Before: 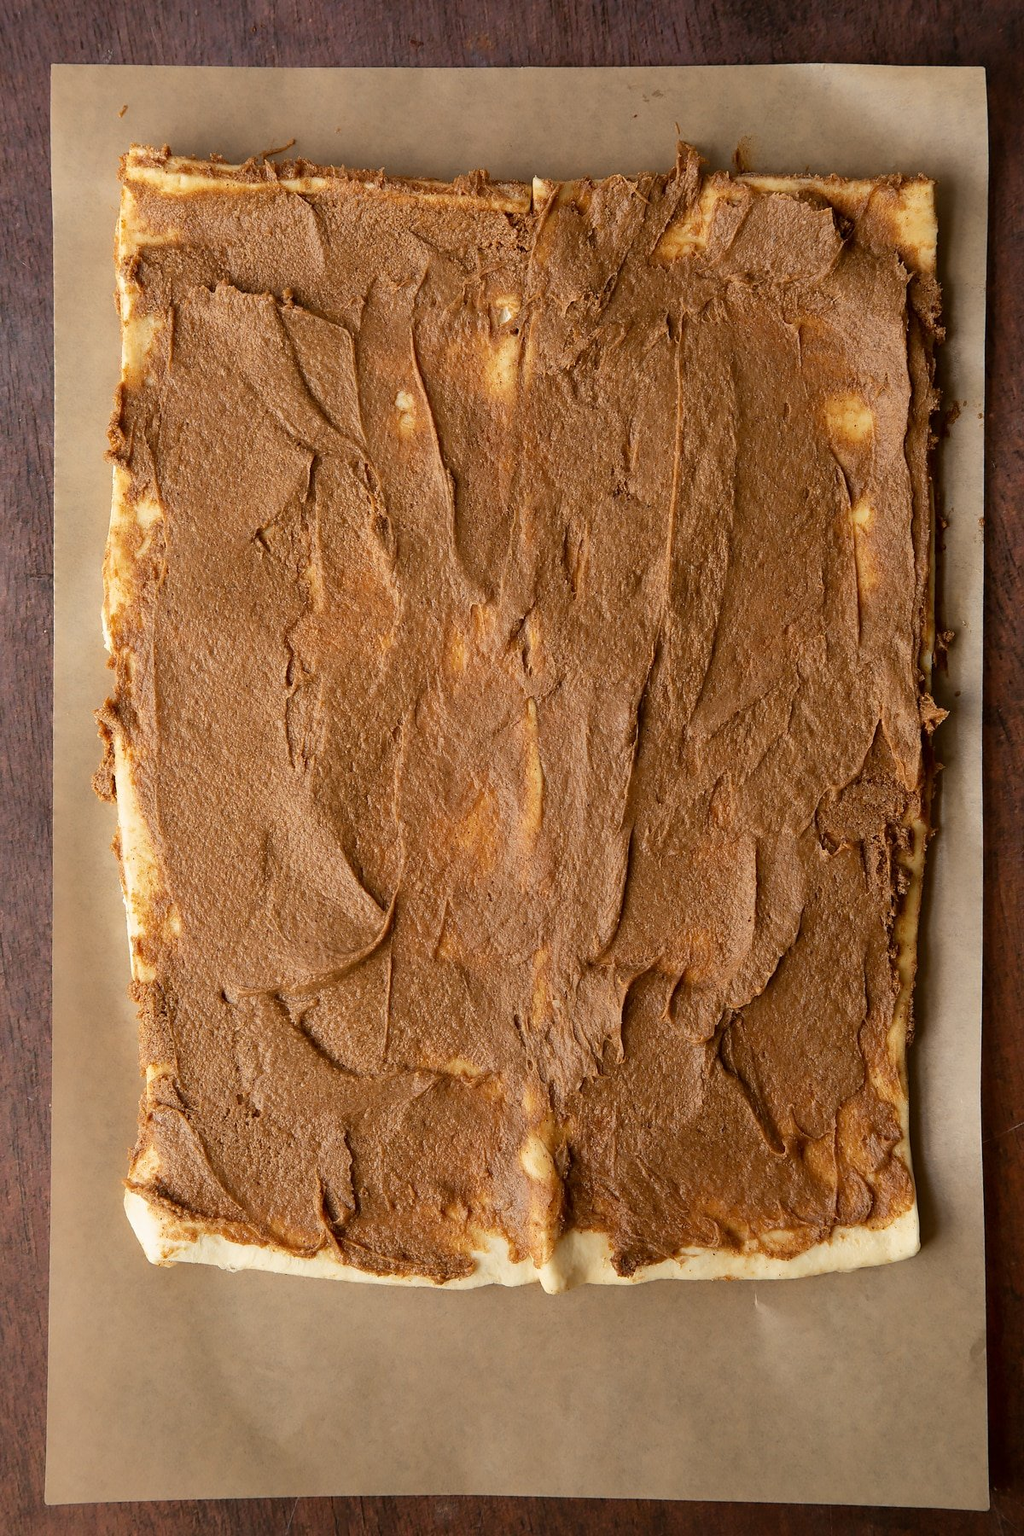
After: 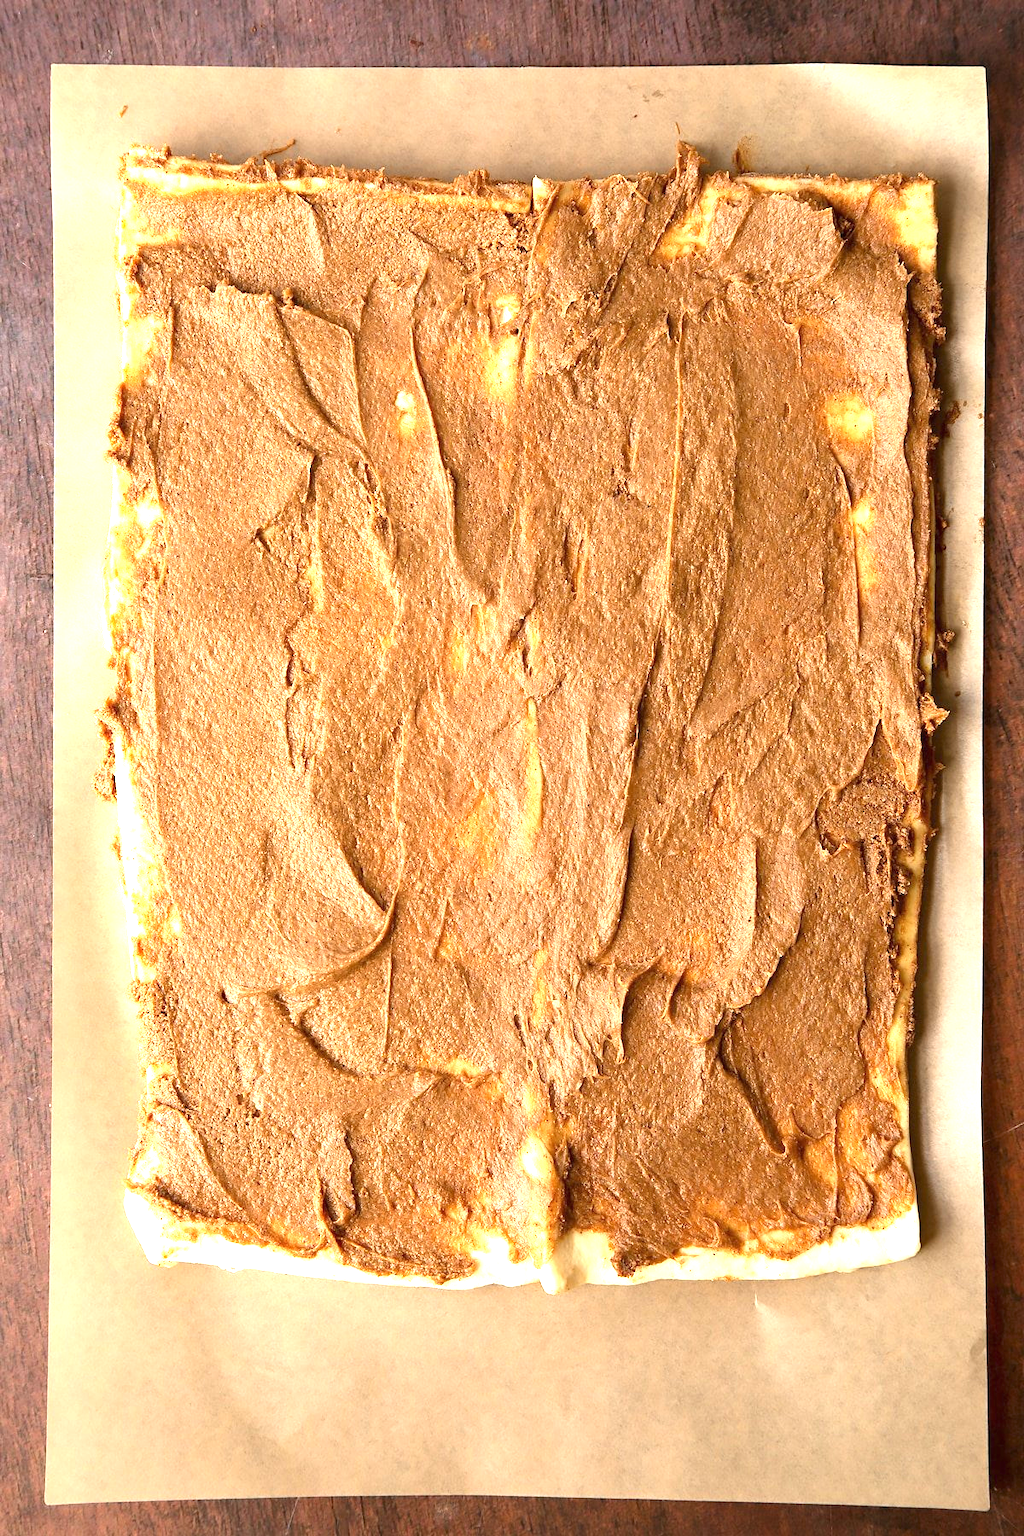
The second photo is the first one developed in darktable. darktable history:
exposure: black level correction 0, exposure 1.557 EV, compensate highlight preservation false
